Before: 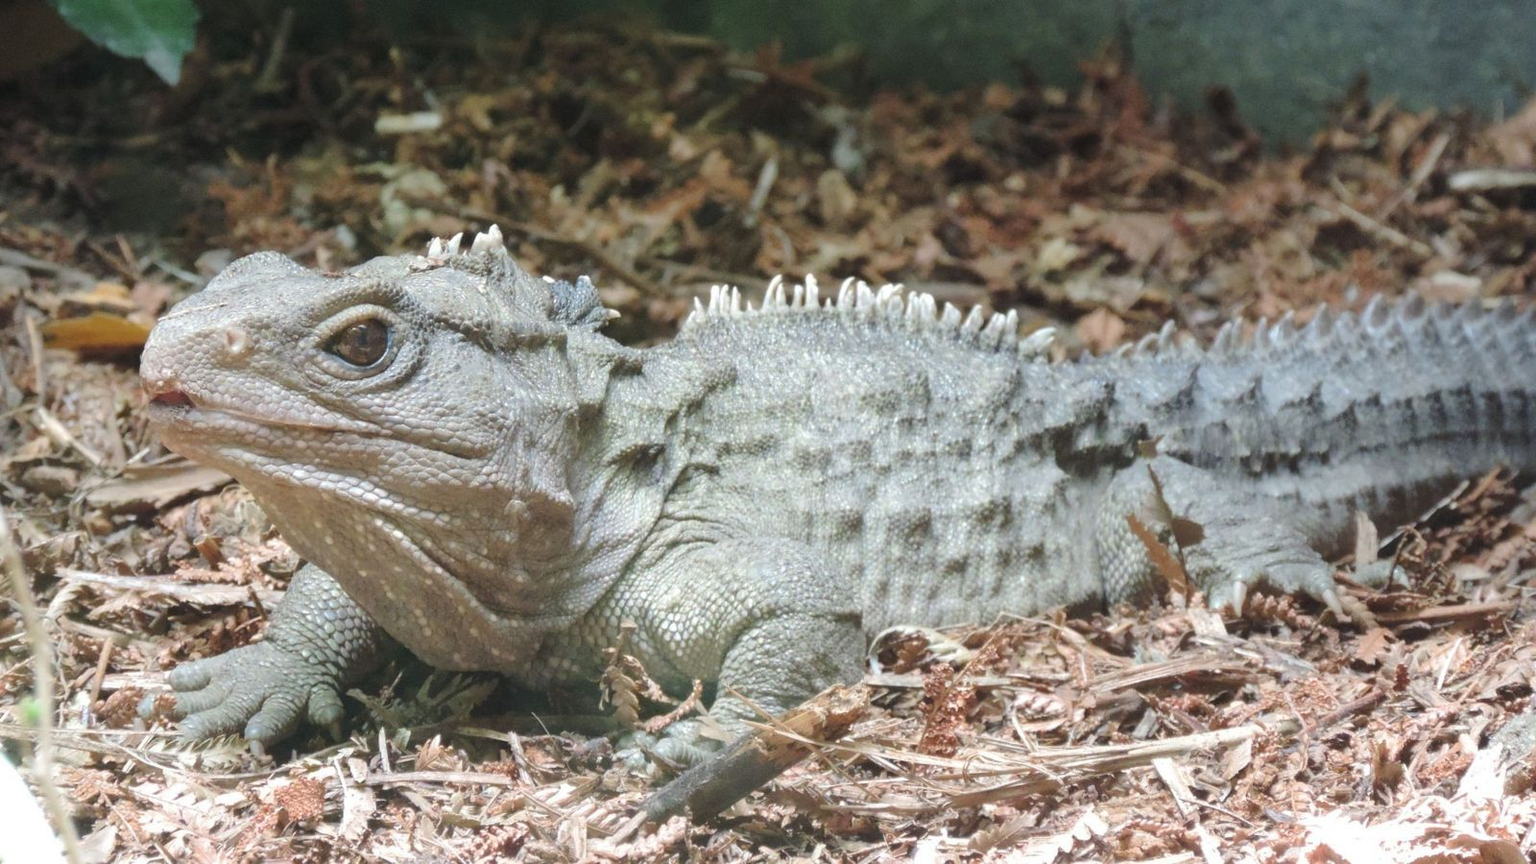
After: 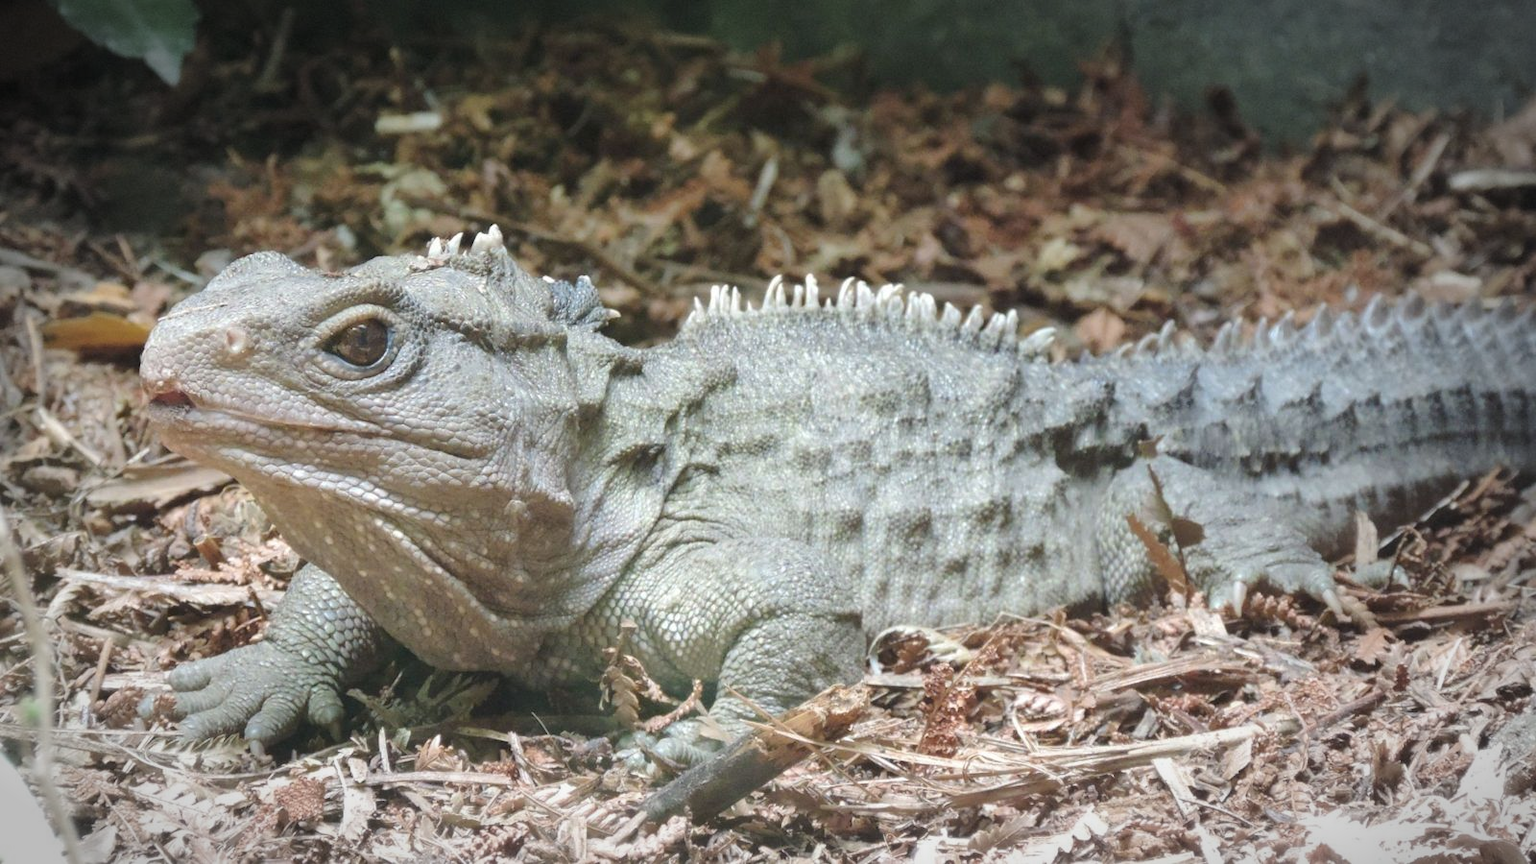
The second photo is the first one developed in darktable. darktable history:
color zones: curves: ch1 [(0.077, 0.436) (0.25, 0.5) (0.75, 0.5)]
vignetting: automatic ratio true
